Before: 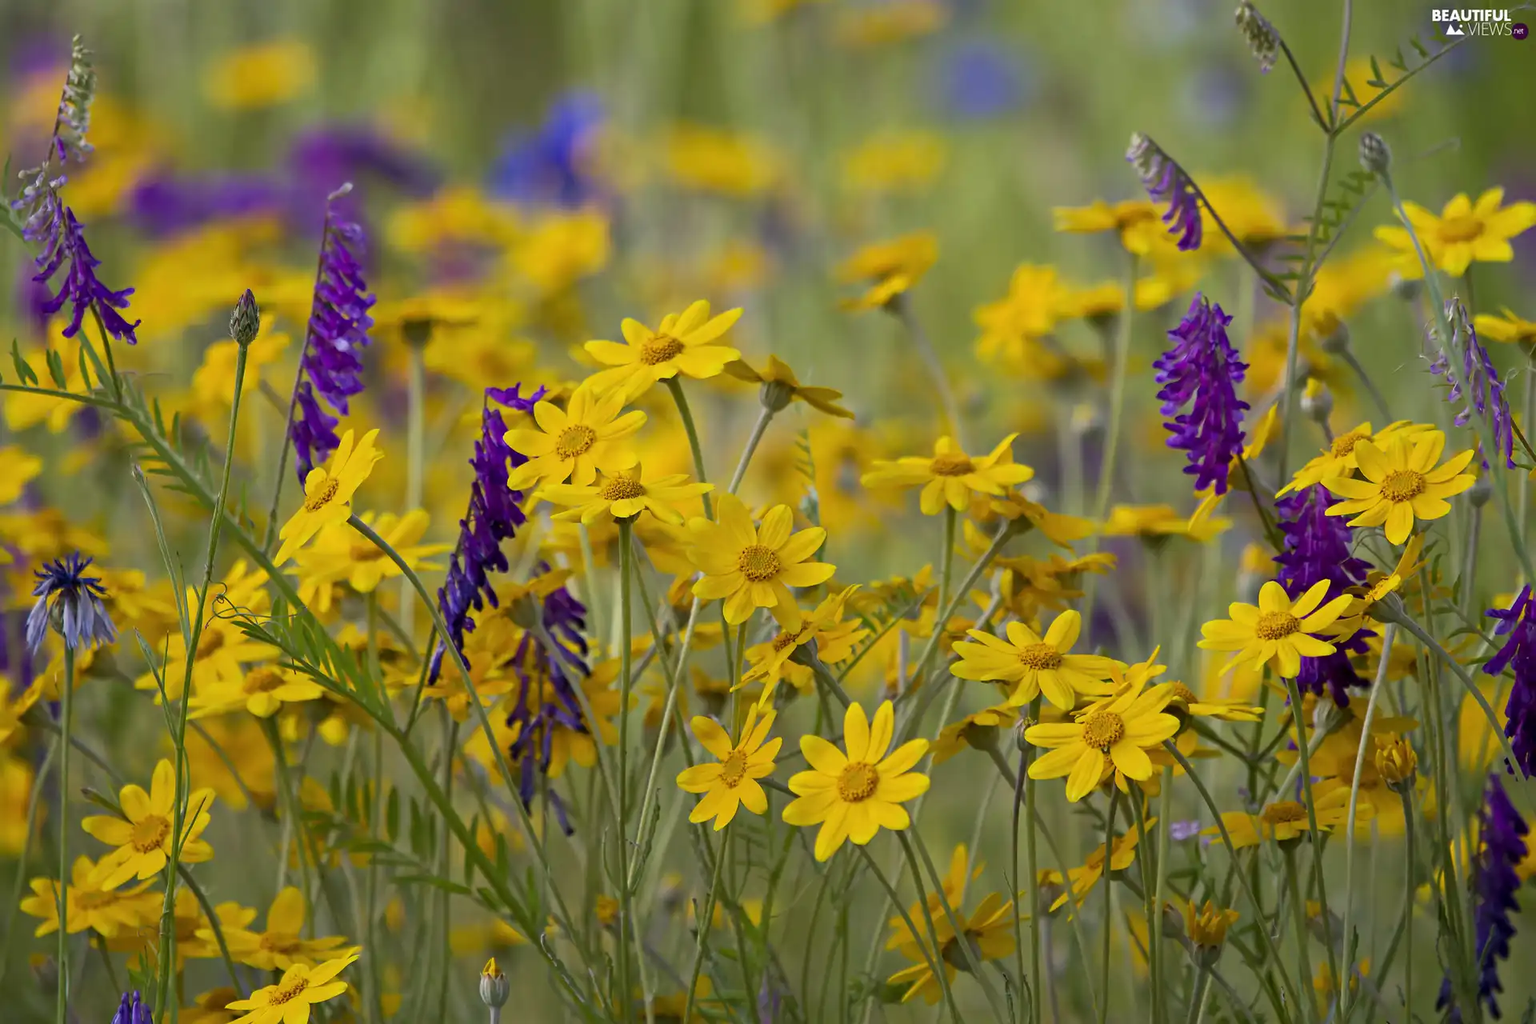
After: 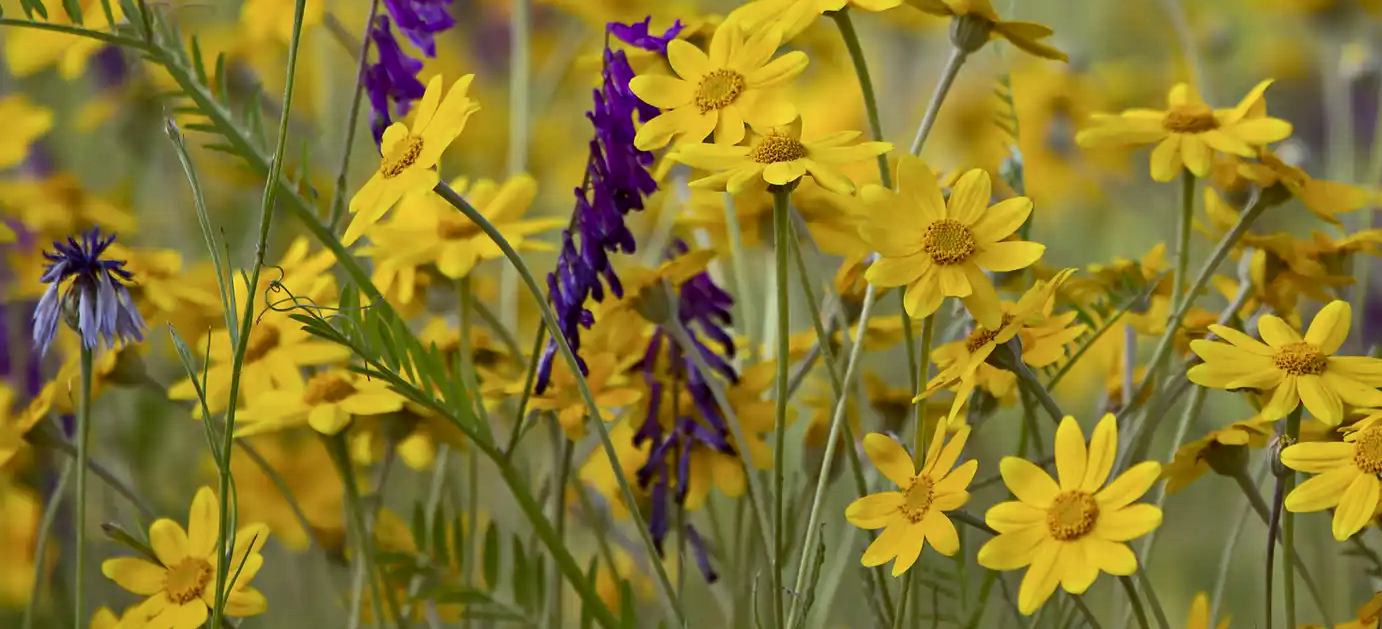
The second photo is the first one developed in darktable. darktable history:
local contrast: mode bilateral grid, contrast 19, coarseness 51, detail 128%, midtone range 0.2
crop: top 36.138%, right 27.982%, bottom 14.66%
color correction: highlights a* -3.07, highlights b* -6.61, shadows a* 3.22, shadows b* 5.59
